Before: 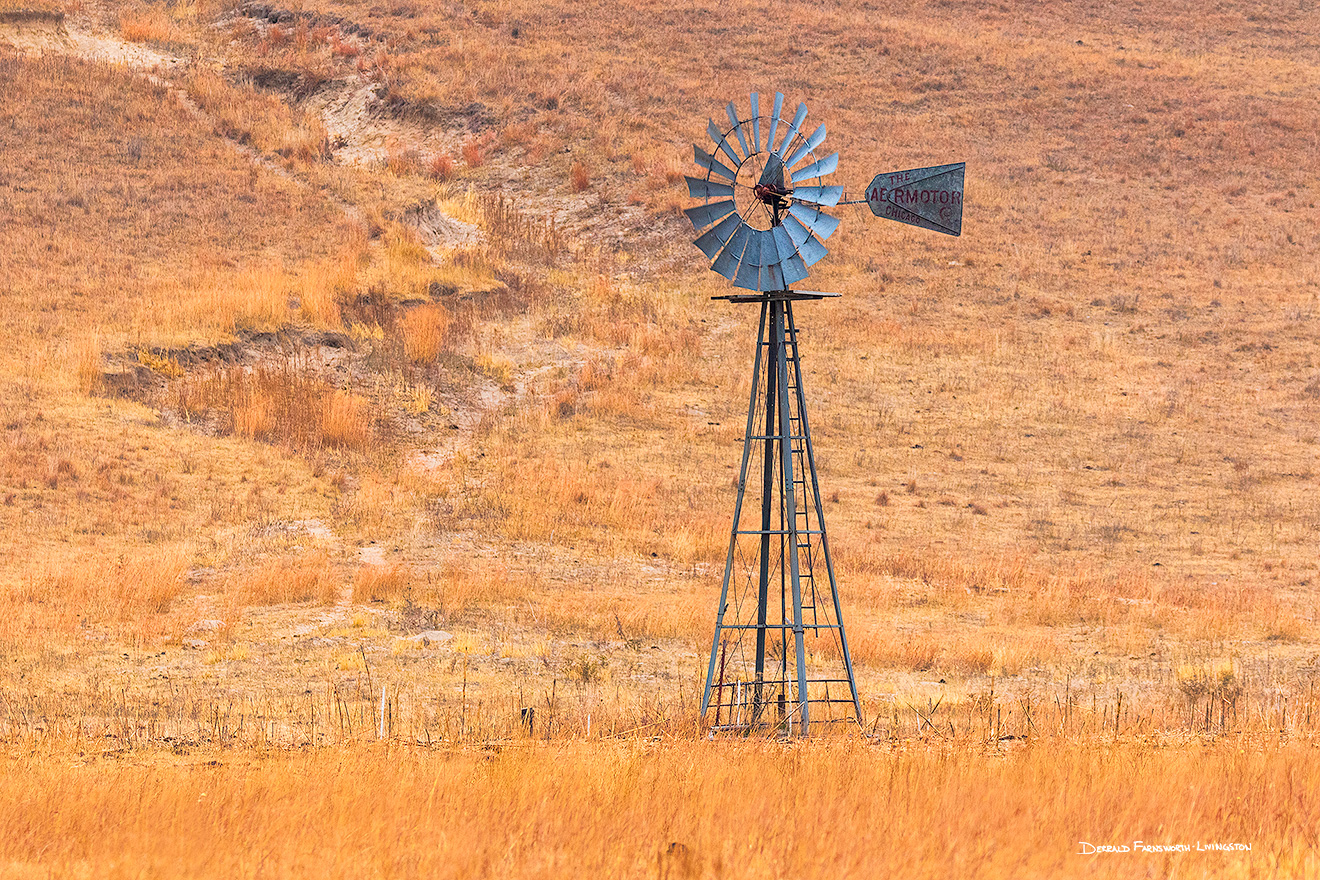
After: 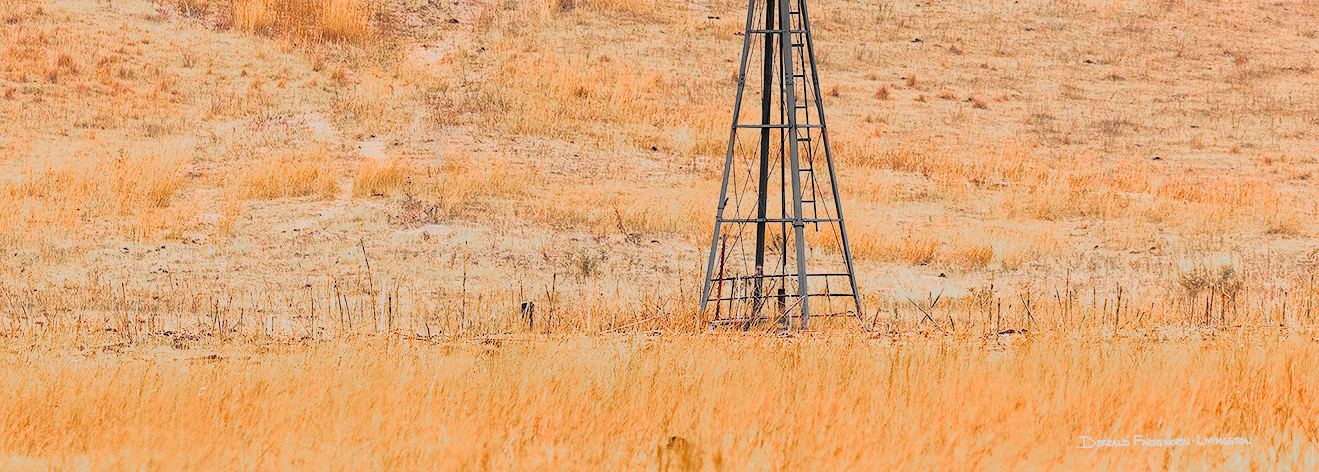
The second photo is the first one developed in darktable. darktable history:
contrast brightness saturation: contrast 0.031, brightness -0.035
crop and rotate: top 46.322%, right 0.054%
filmic rgb: black relative exposure -7.77 EV, white relative exposure 4.36 EV, hardness 3.75, latitude 37.71%, contrast 0.969, highlights saturation mix 9.91%, shadows ↔ highlights balance 4.31%, add noise in highlights 0.099, color science v4 (2020), type of noise poissonian
color zones: curves: ch0 [(0, 0.65) (0.096, 0.644) (0.221, 0.539) (0.429, 0.5) (0.571, 0.5) (0.714, 0.5) (0.857, 0.5) (1, 0.65)]; ch1 [(0, 0.5) (0.143, 0.5) (0.257, -0.002) (0.429, 0.04) (0.571, -0.001) (0.714, -0.015) (0.857, 0.024) (1, 0.5)]
